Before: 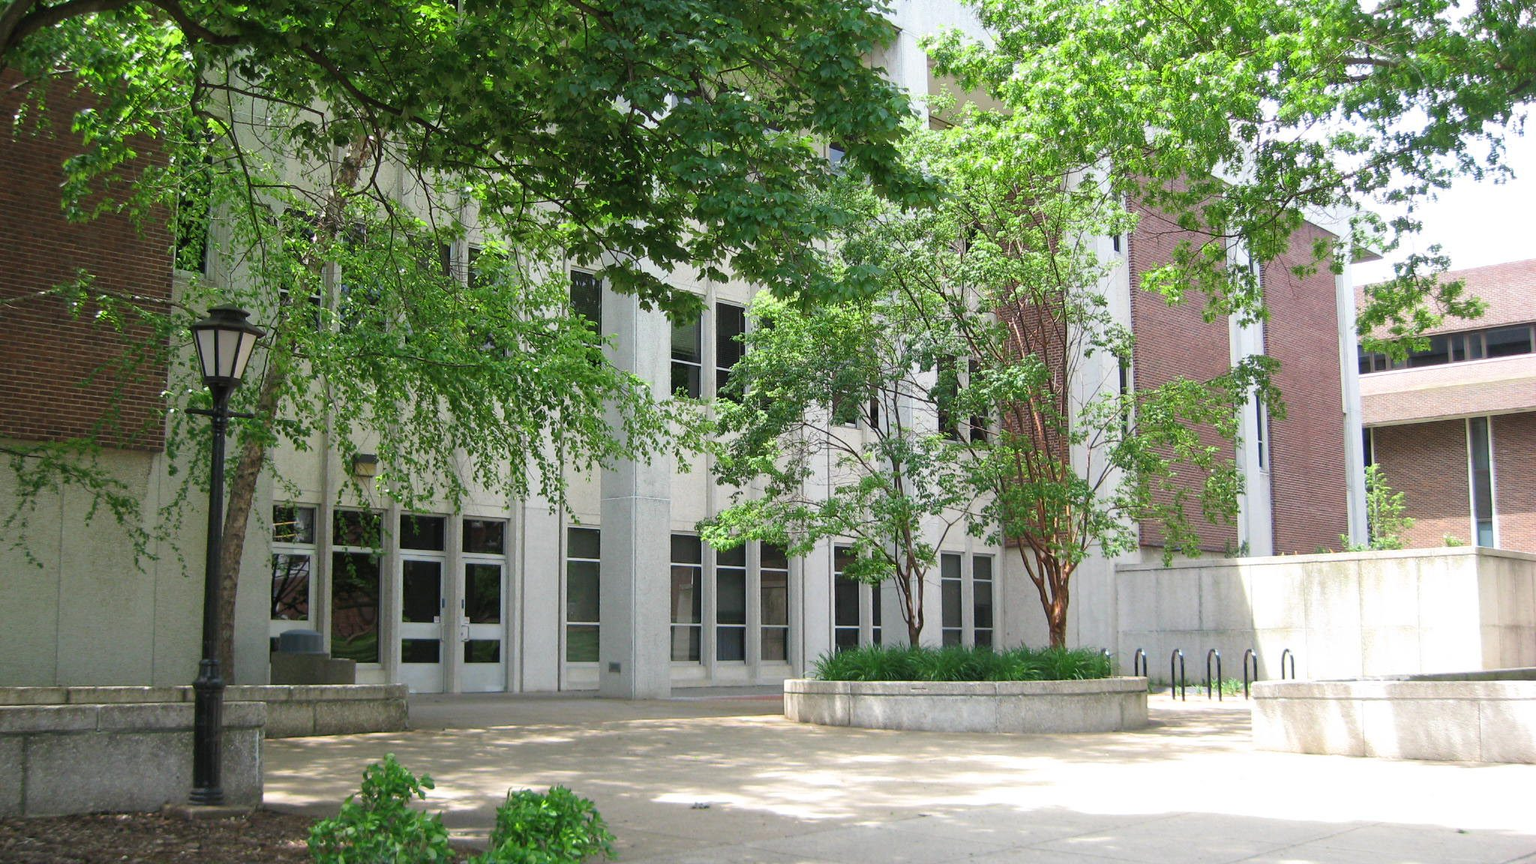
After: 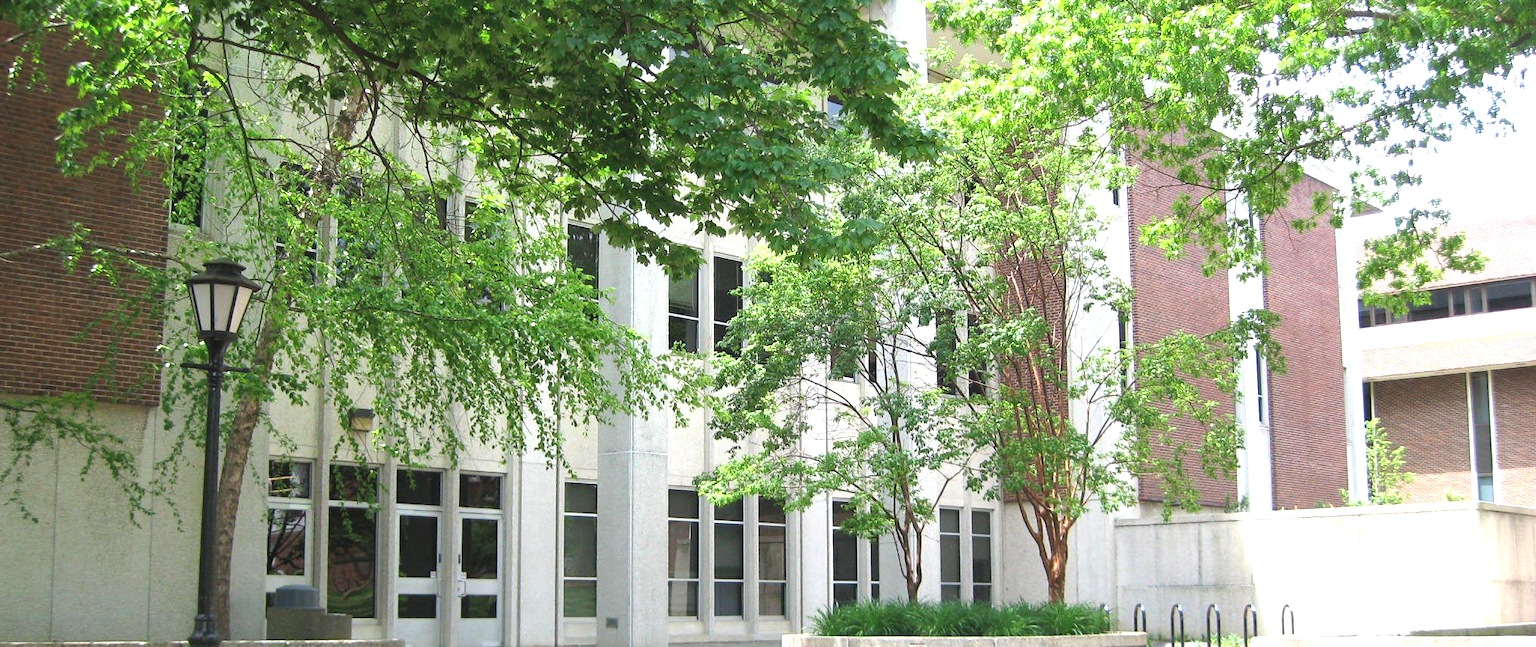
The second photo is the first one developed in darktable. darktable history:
crop: left 0.387%, top 5.469%, bottom 19.809%
exposure: black level correction -0.002, exposure 0.708 EV, compensate exposure bias true, compensate highlight preservation false
